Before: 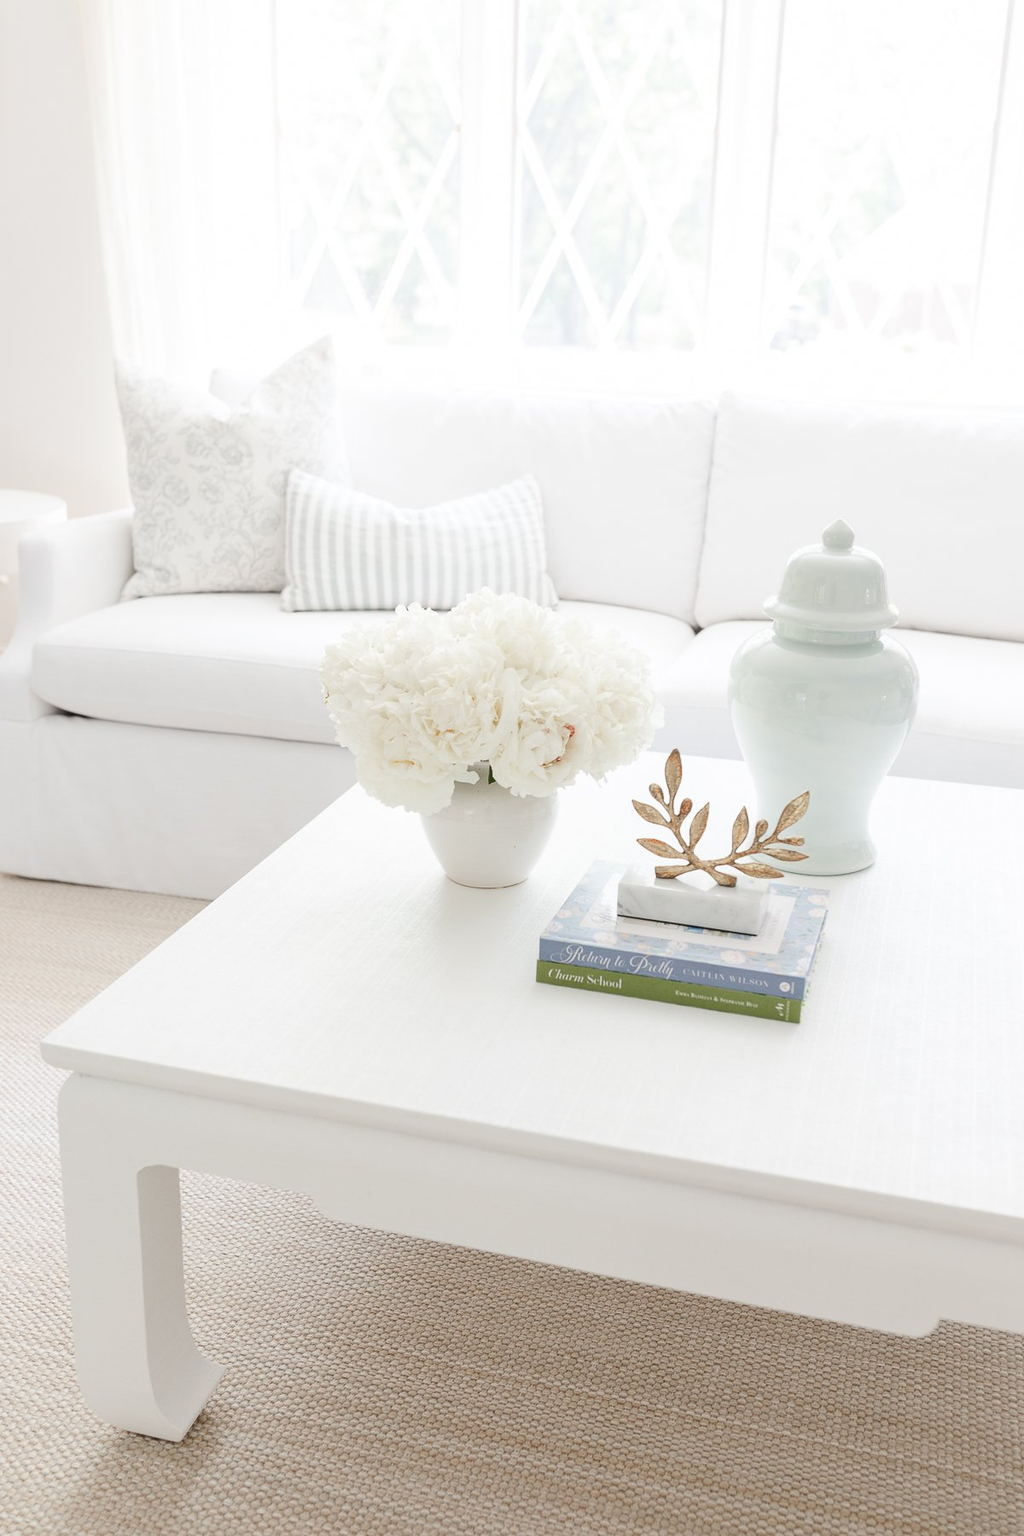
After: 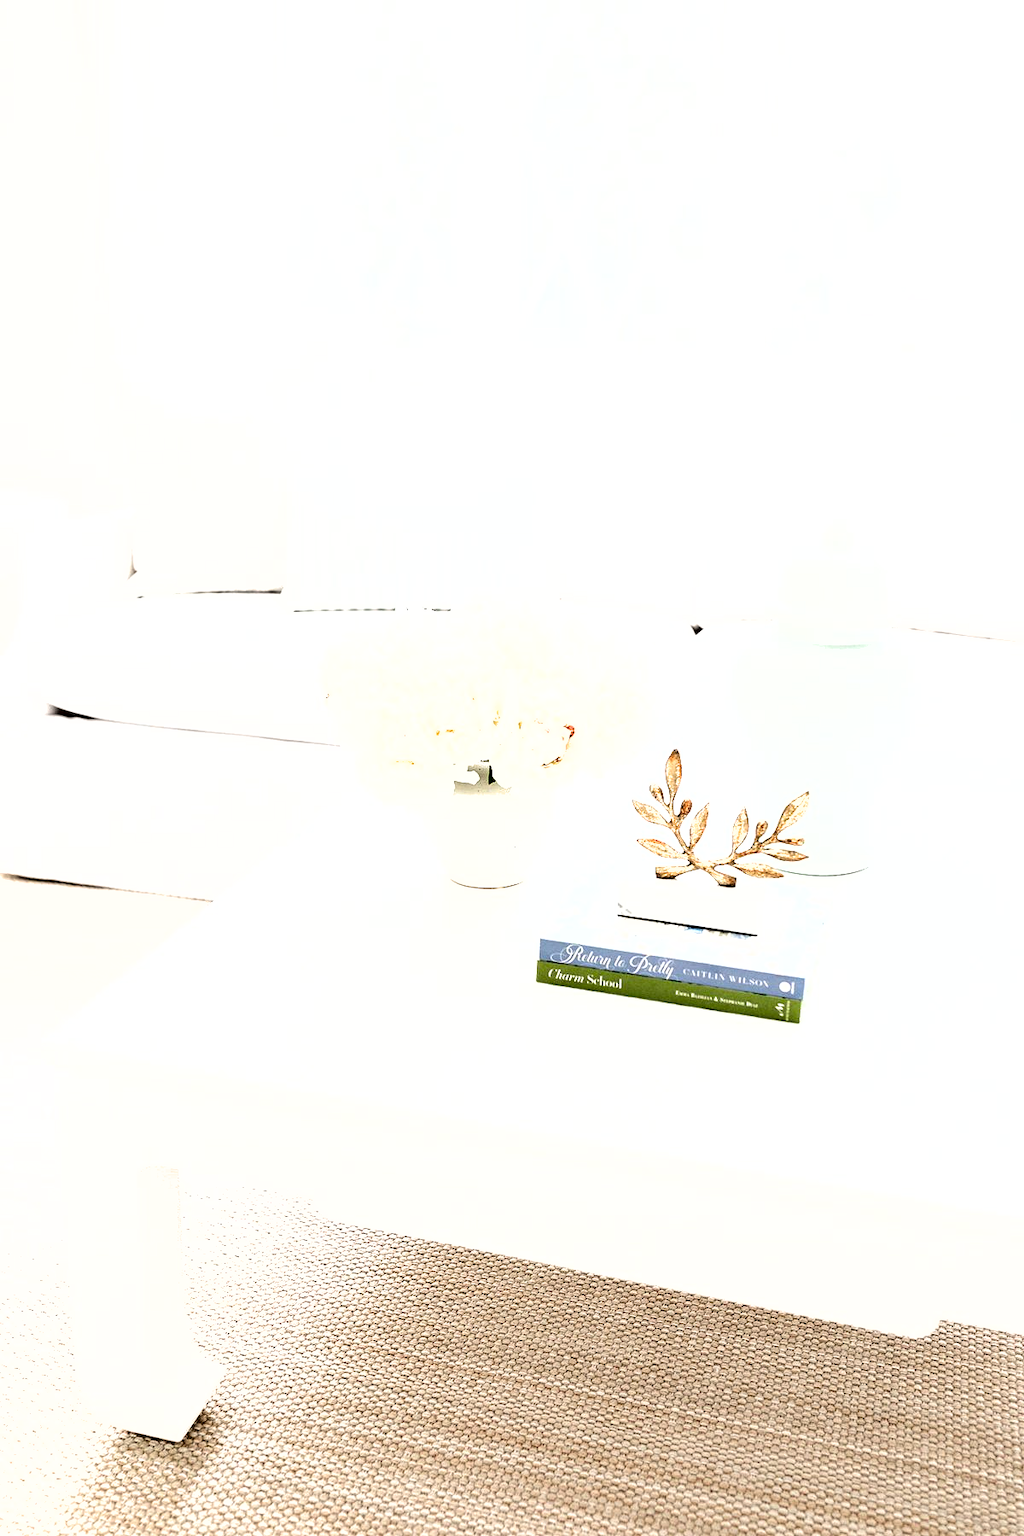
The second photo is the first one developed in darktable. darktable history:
exposure: black level correction 0, exposure 1.2 EV, compensate exposure bias true, compensate highlight preservation false
shadows and highlights: low approximation 0.01, soften with gaussian
